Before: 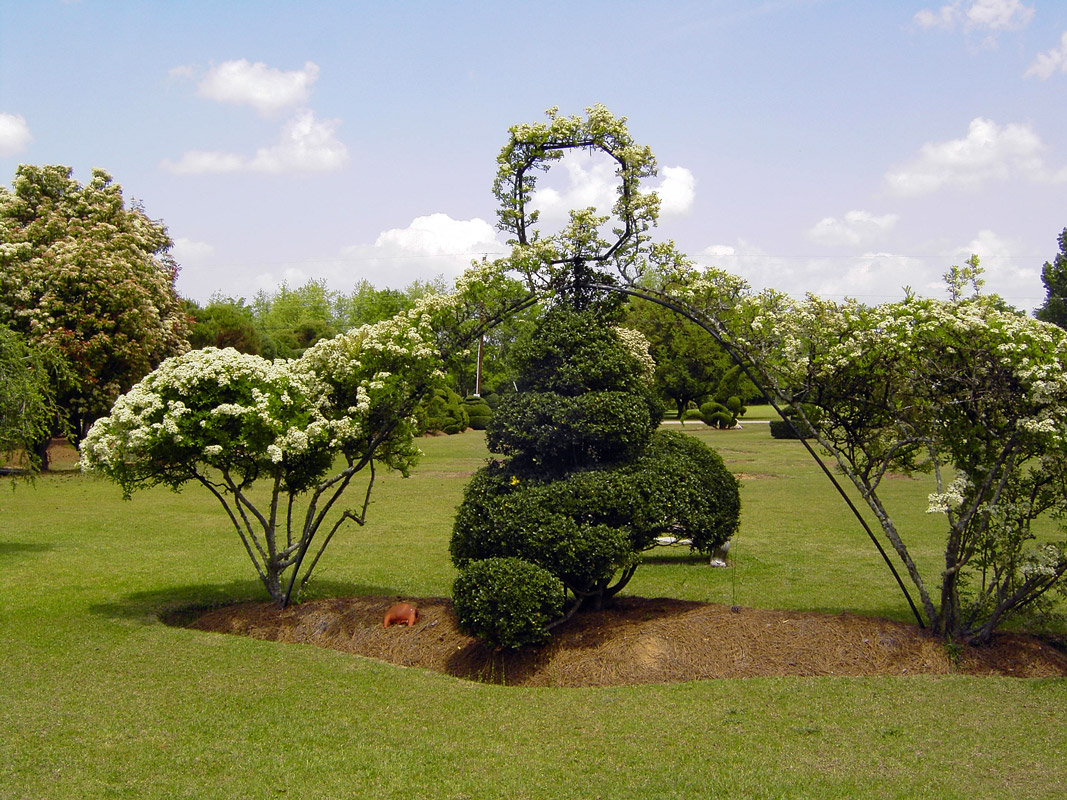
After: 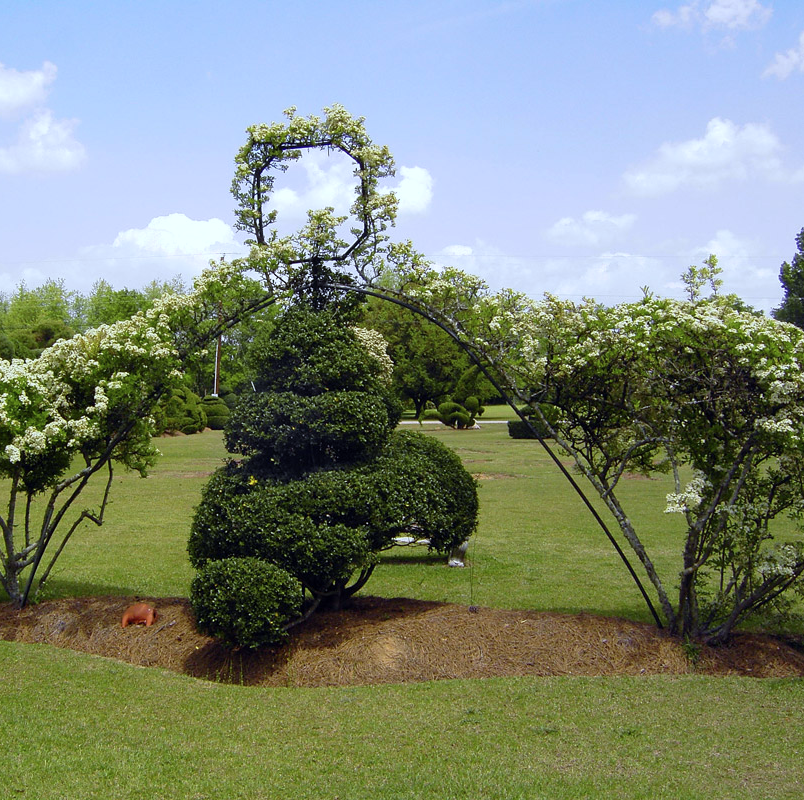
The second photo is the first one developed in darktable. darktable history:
color calibration: x 0.37, y 0.382, temperature 4313.32 K
crop and rotate: left 24.6%
